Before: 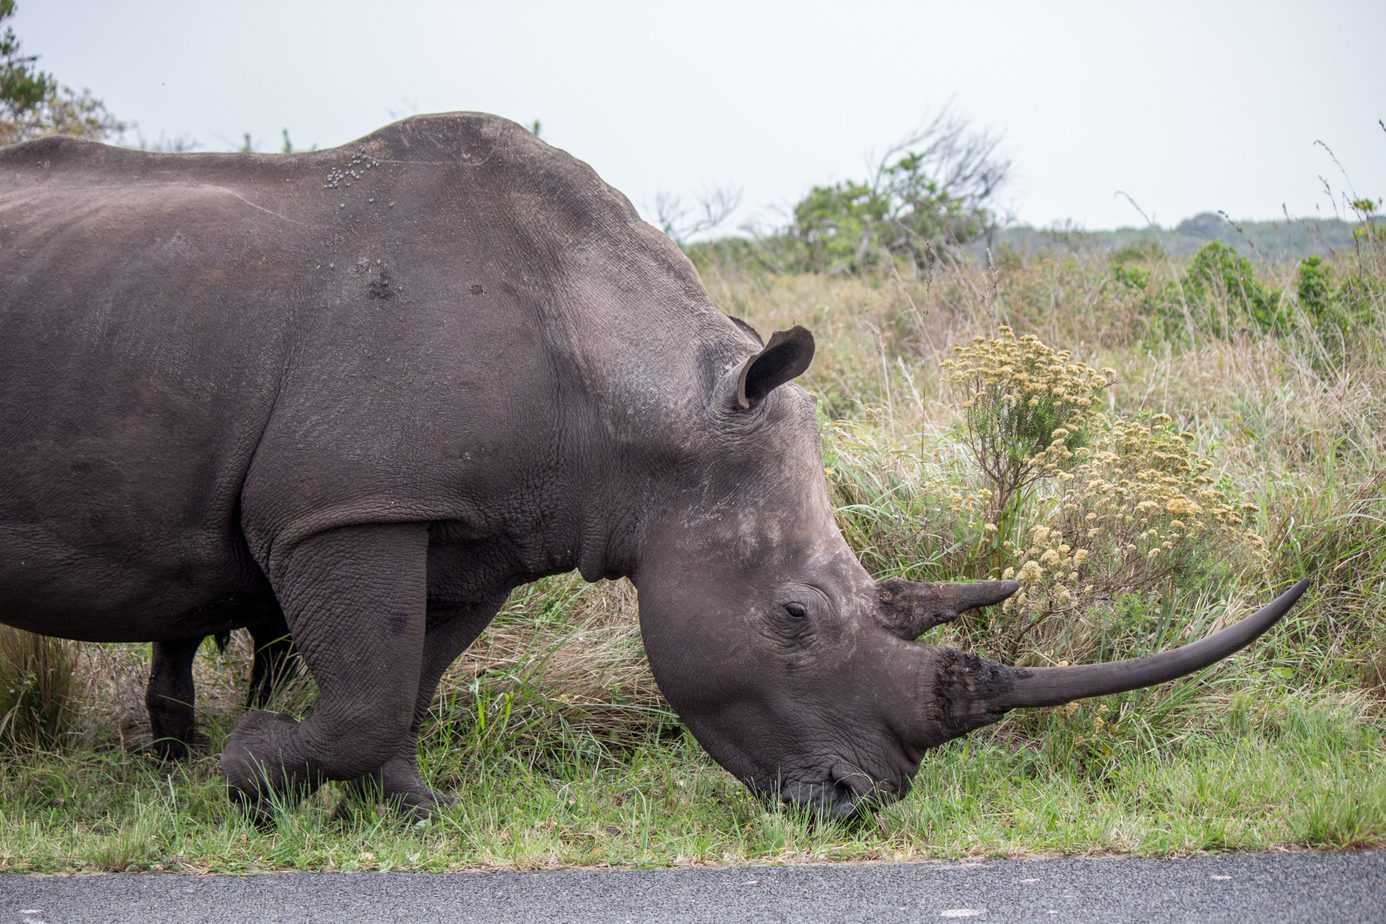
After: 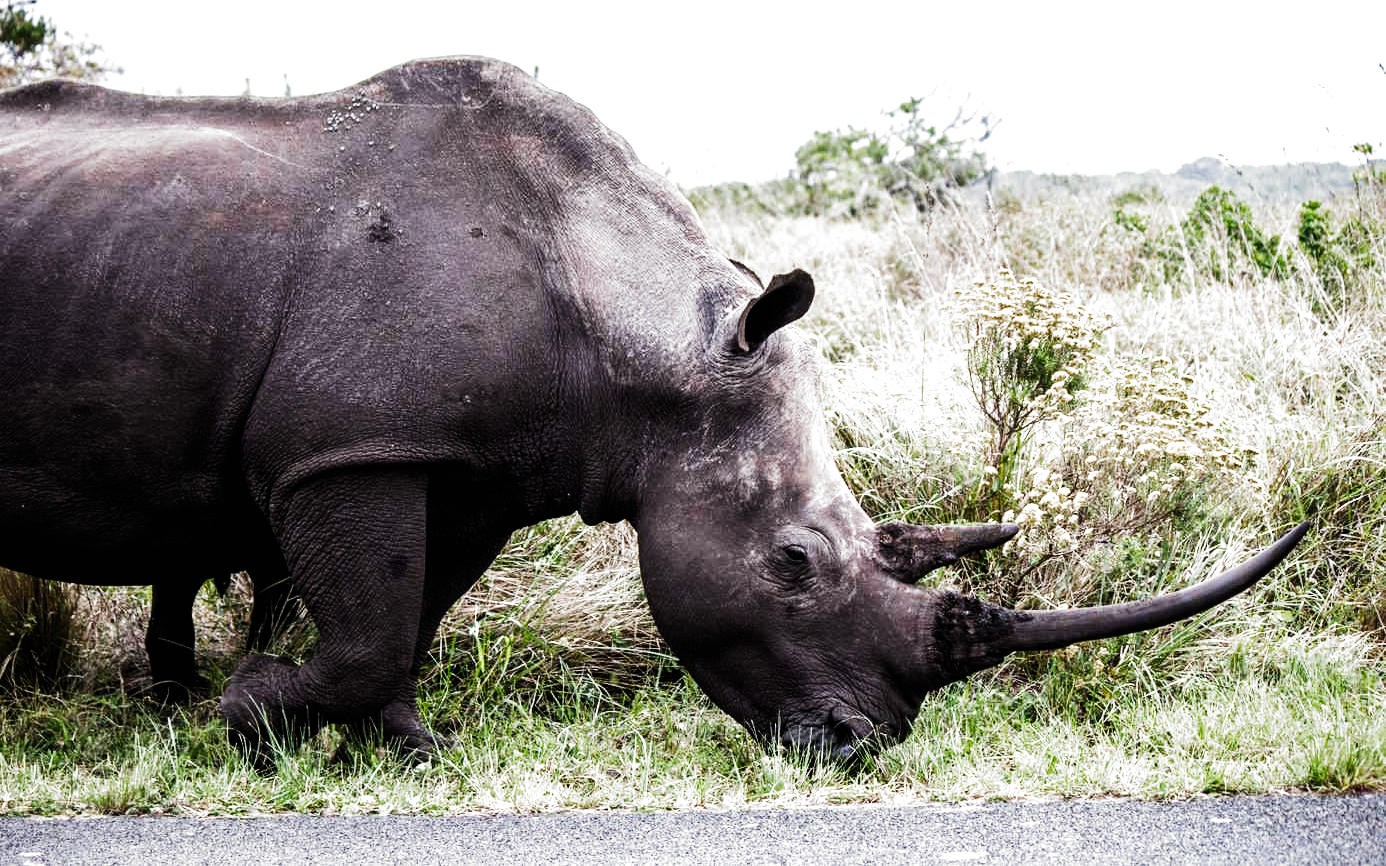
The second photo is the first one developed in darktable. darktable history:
crop and rotate: top 6.25%
filmic rgb: black relative exposure -6.43 EV, white relative exposure 2.43 EV, threshold 3 EV, hardness 5.27, latitude 0.1%, contrast 1.425, highlights saturation mix 2%, preserve chrominance no, color science v5 (2021), contrast in shadows safe, contrast in highlights safe, enable highlight reconstruction true
white balance: red 0.988, blue 1.017
tone equalizer: -8 EV -1.08 EV, -7 EV -1.01 EV, -6 EV -0.867 EV, -5 EV -0.578 EV, -3 EV 0.578 EV, -2 EV 0.867 EV, -1 EV 1.01 EV, +0 EV 1.08 EV, edges refinement/feathering 500, mask exposure compensation -1.57 EV, preserve details no
